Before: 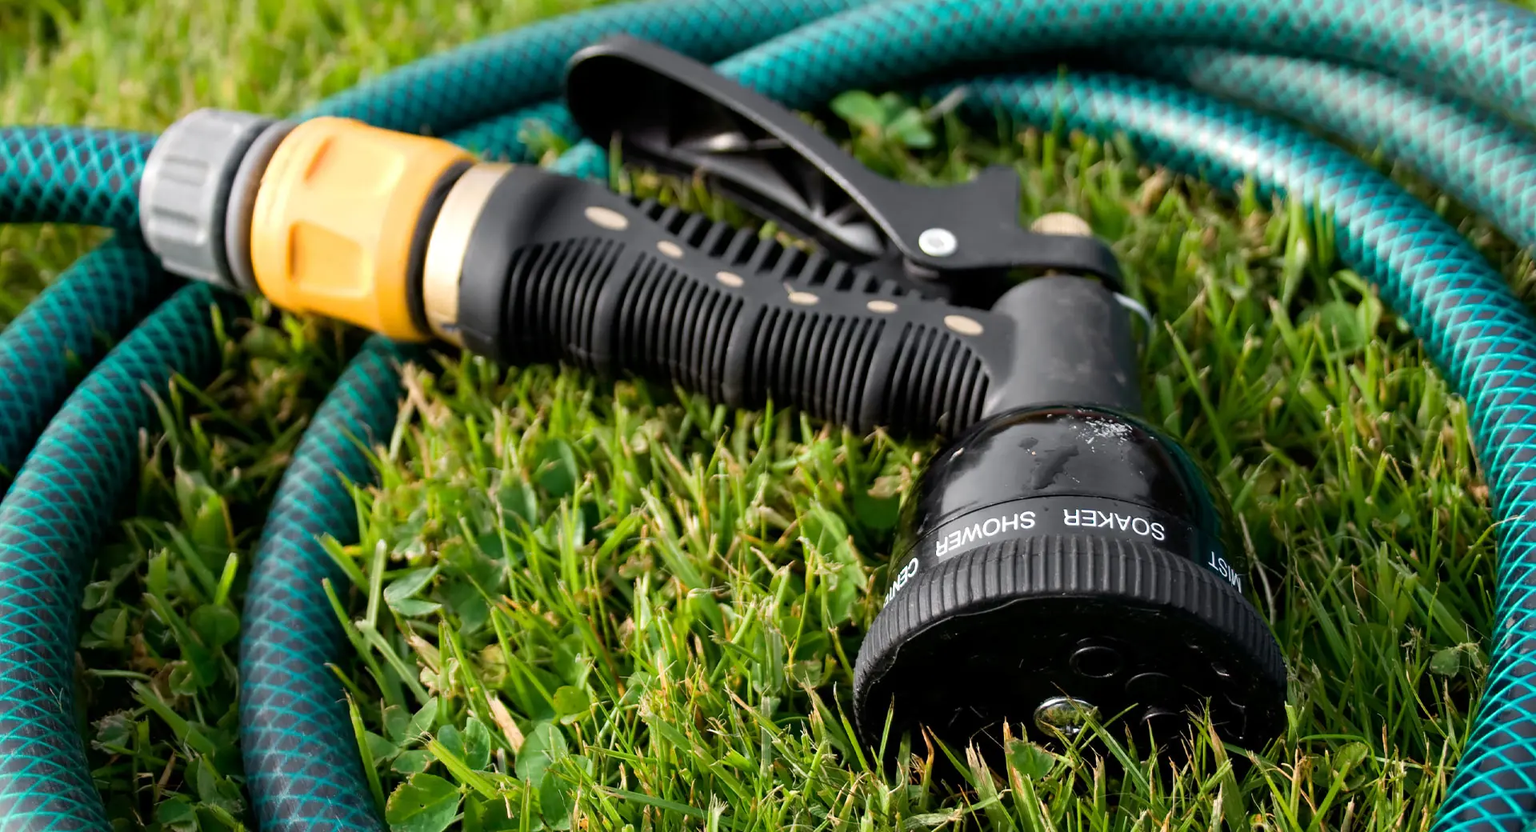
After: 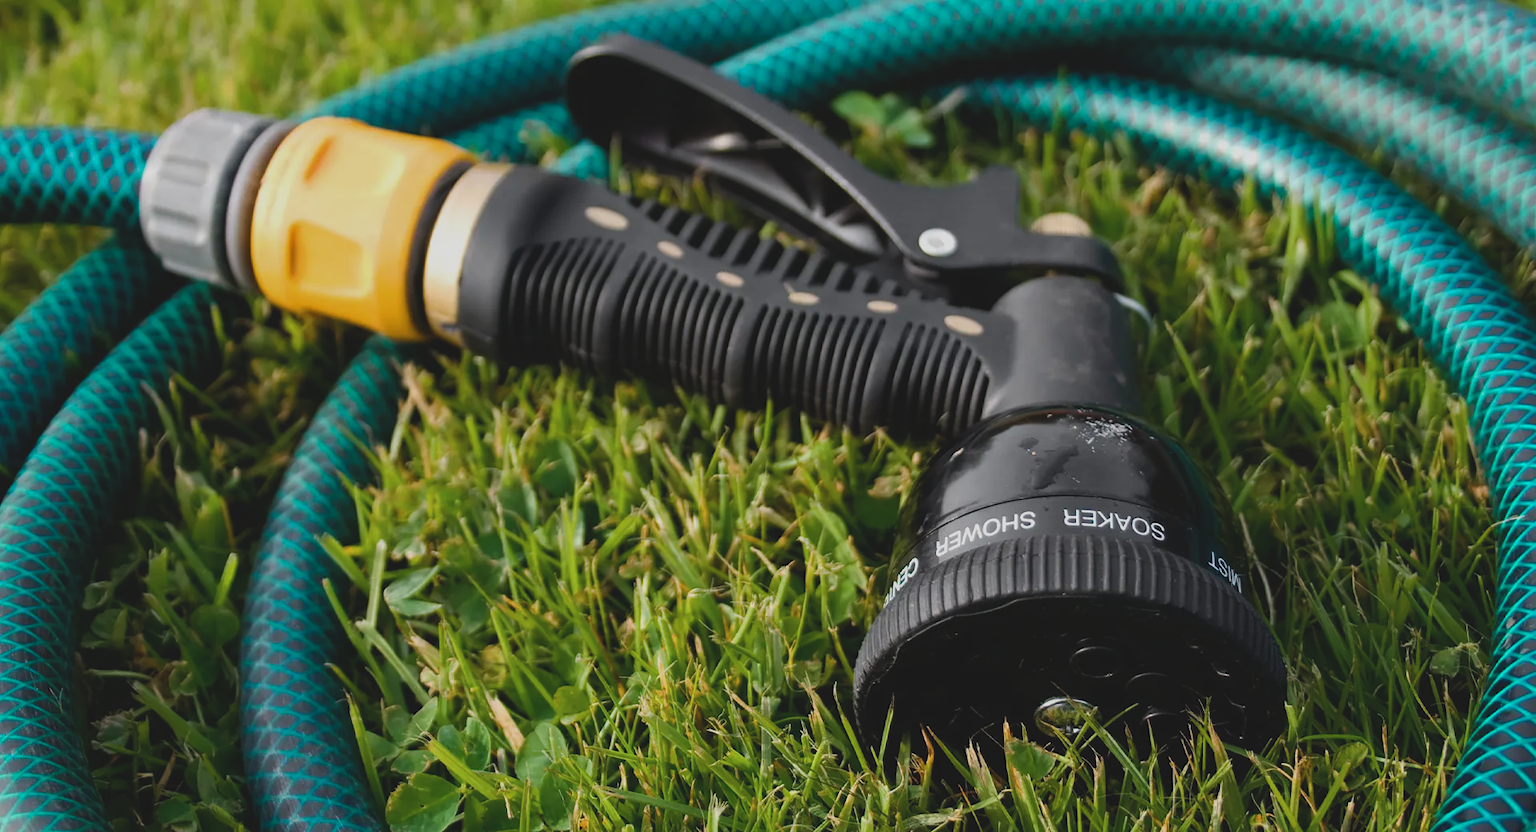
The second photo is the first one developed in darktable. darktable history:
exposure: black level correction -0.015, exposure -0.5 EV, compensate highlight preservation false
color balance rgb: perceptual saturation grading › global saturation 25%, global vibrance 20%
color zones: curves: ch0 [(0, 0.5) (0.143, 0.5) (0.286, 0.5) (0.429, 0.504) (0.571, 0.5) (0.714, 0.509) (0.857, 0.5) (1, 0.5)]; ch1 [(0, 0.425) (0.143, 0.425) (0.286, 0.375) (0.429, 0.405) (0.571, 0.5) (0.714, 0.47) (0.857, 0.425) (1, 0.435)]; ch2 [(0, 0.5) (0.143, 0.5) (0.286, 0.5) (0.429, 0.517) (0.571, 0.5) (0.714, 0.51) (0.857, 0.5) (1, 0.5)]
